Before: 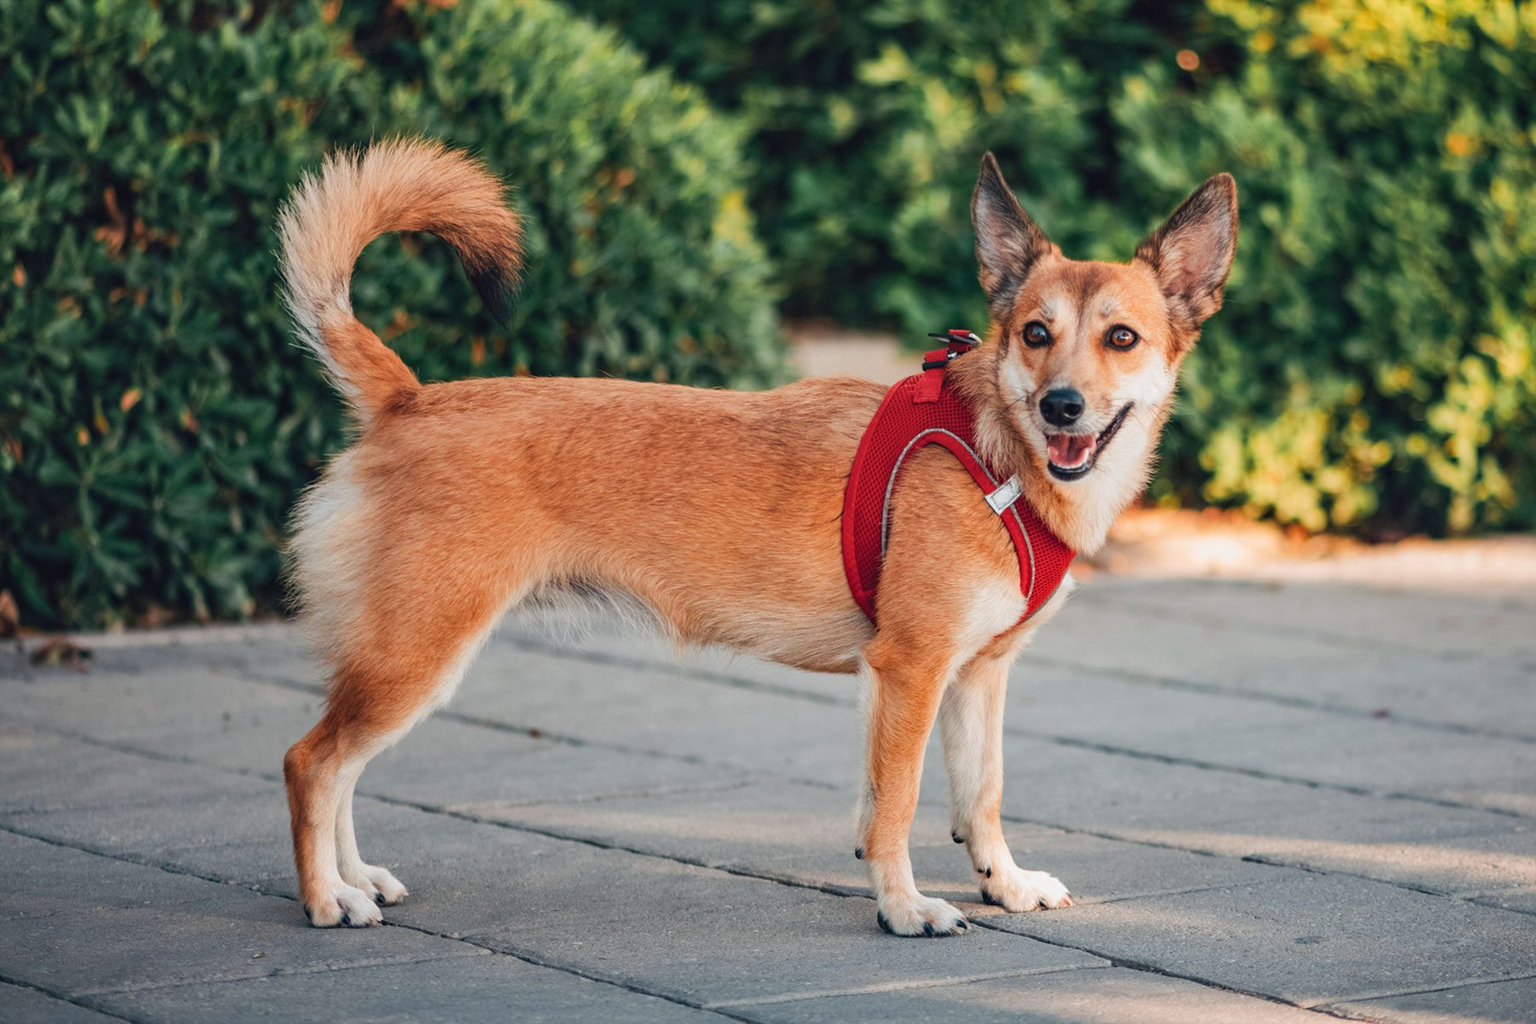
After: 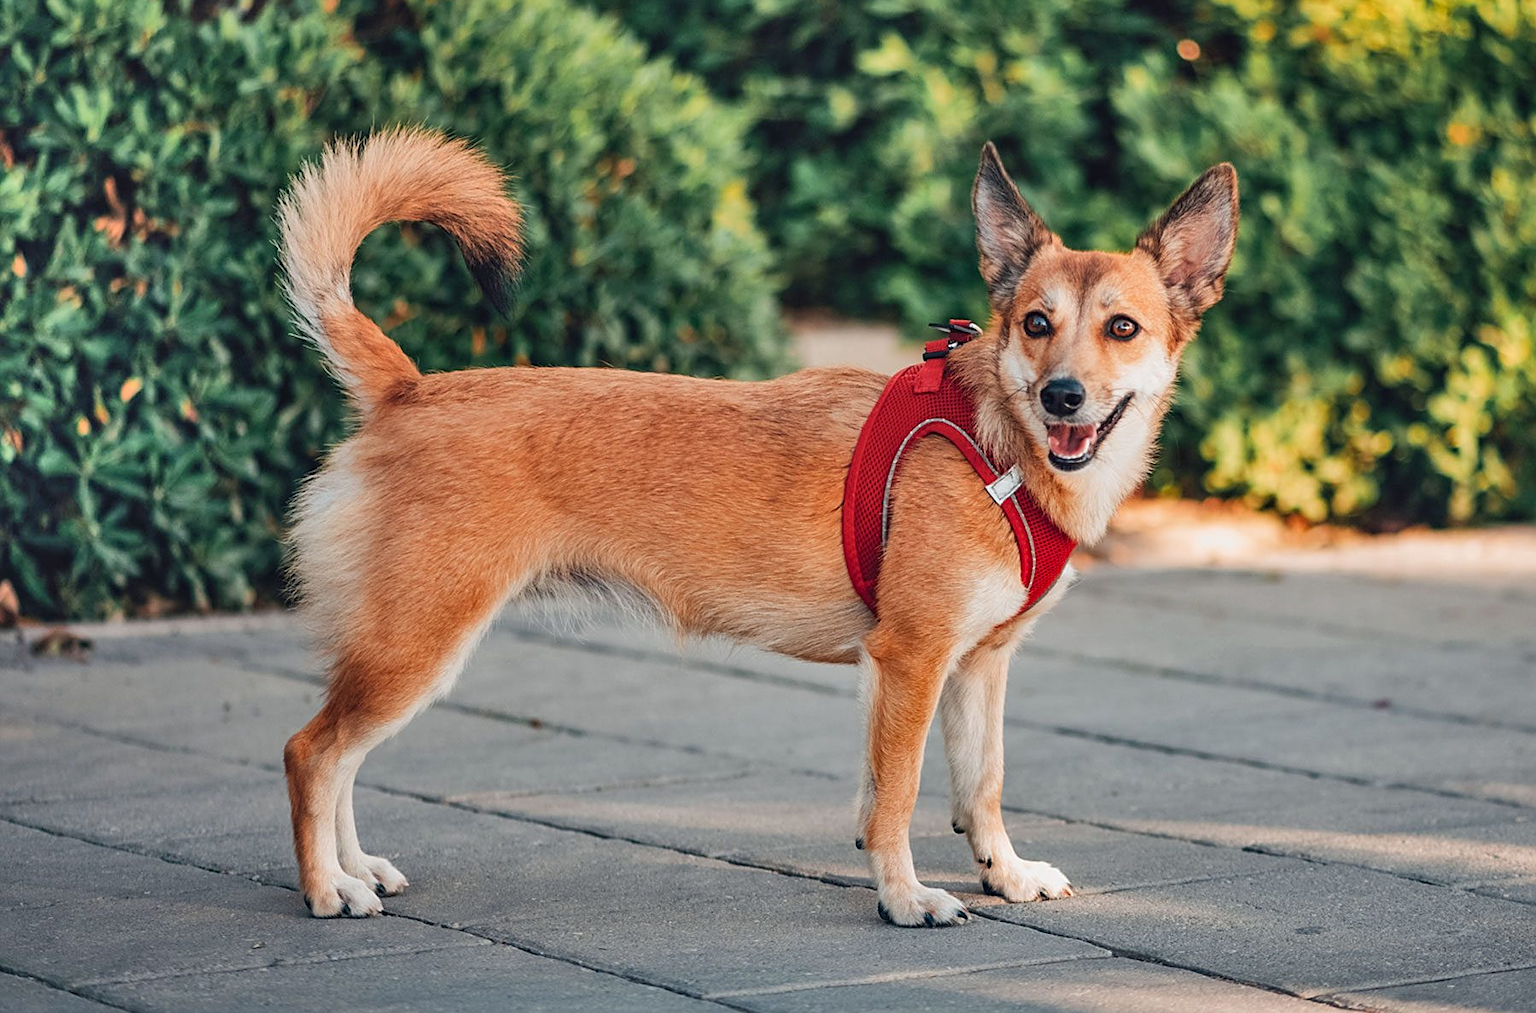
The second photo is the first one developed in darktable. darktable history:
crop: top 1.049%, right 0.001%
shadows and highlights: shadows 75, highlights -60.85, soften with gaussian
sharpen: on, module defaults
